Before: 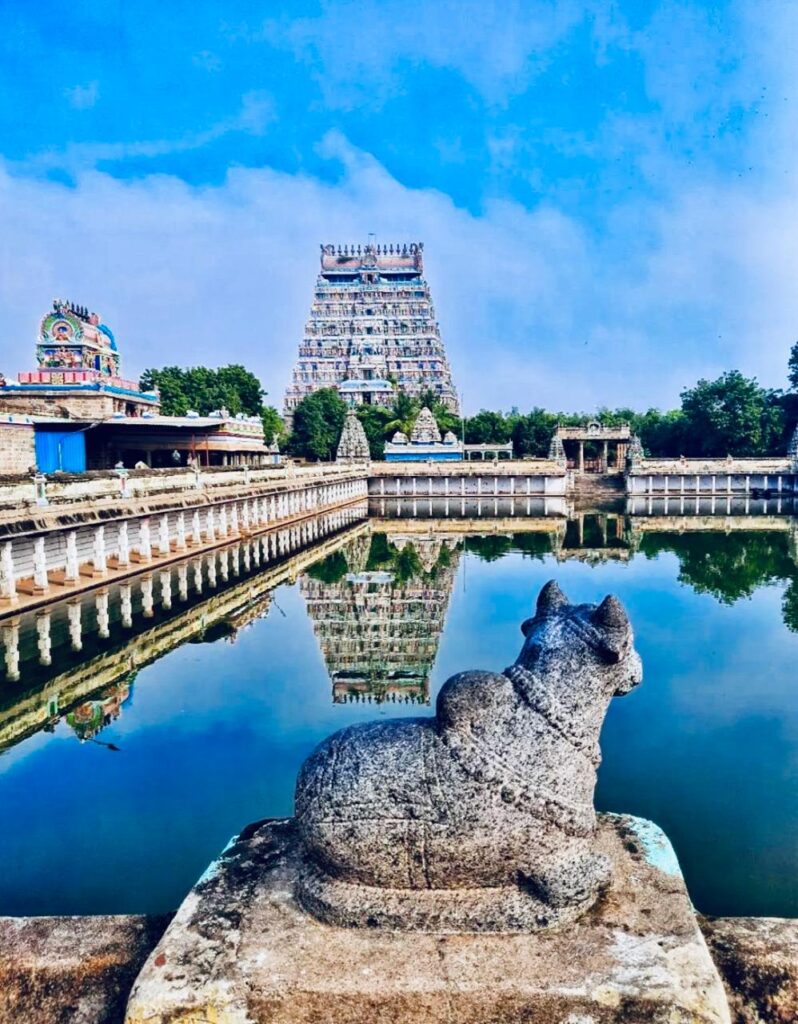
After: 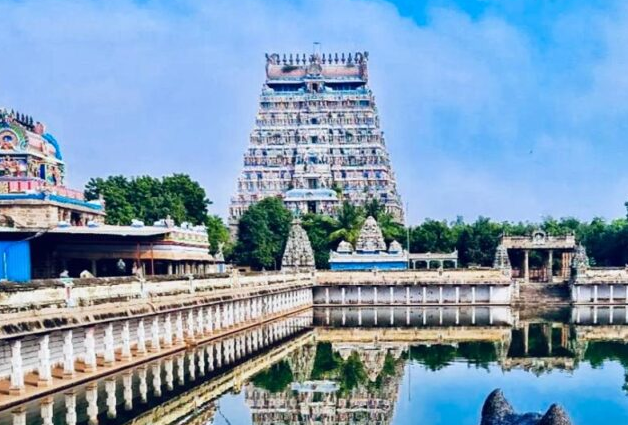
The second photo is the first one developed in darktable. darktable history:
crop: left 6.954%, top 18.679%, right 14.25%, bottom 39.769%
